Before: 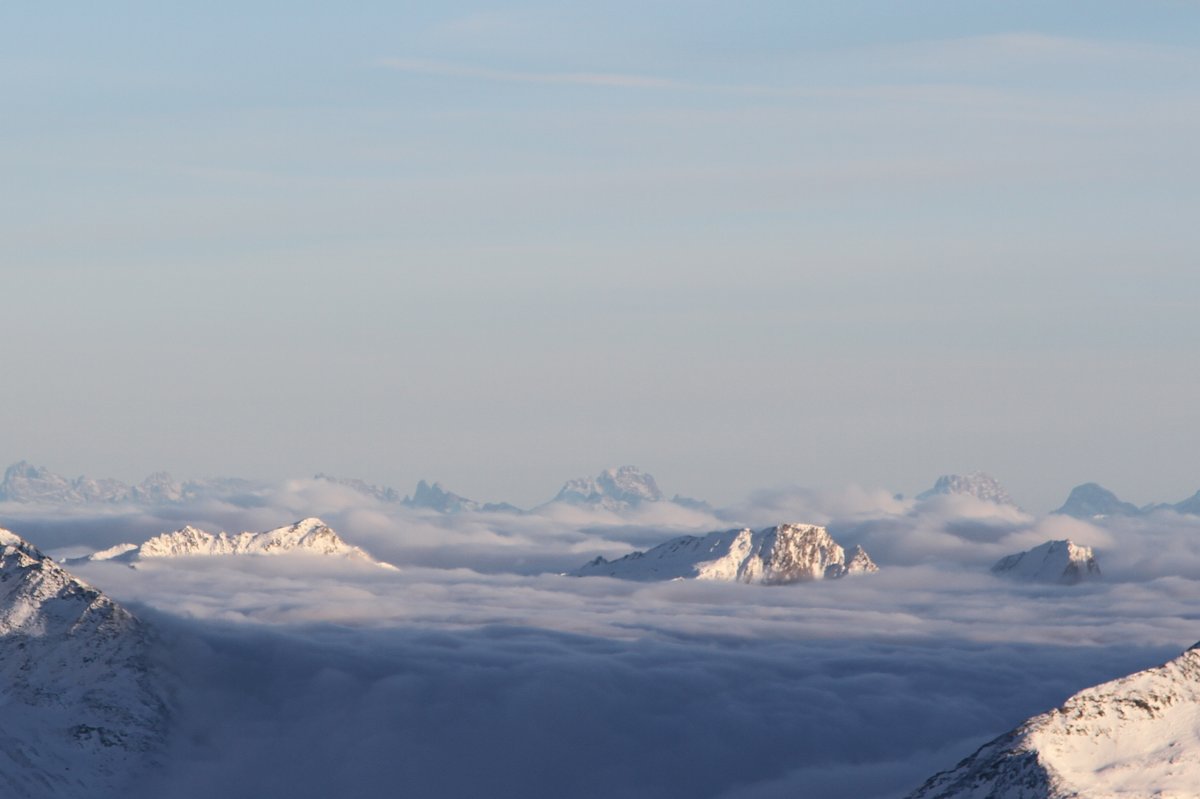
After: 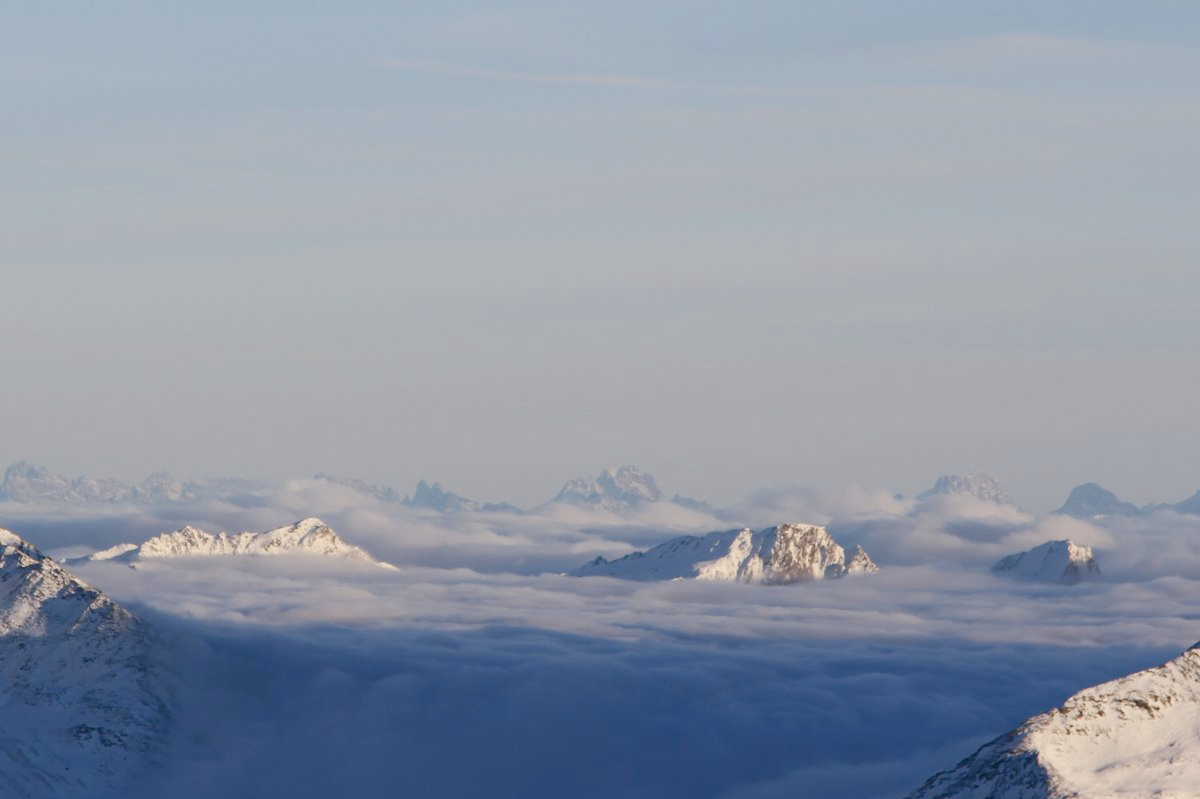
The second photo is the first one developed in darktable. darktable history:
color contrast: green-magenta contrast 0.81
color balance: output saturation 110%
color balance rgb: shadows lift › chroma 1%, shadows lift › hue 113°, highlights gain › chroma 0.2%, highlights gain › hue 333°, perceptual saturation grading › global saturation 20%, perceptual saturation grading › highlights -50%, perceptual saturation grading › shadows 25%, contrast -10%
